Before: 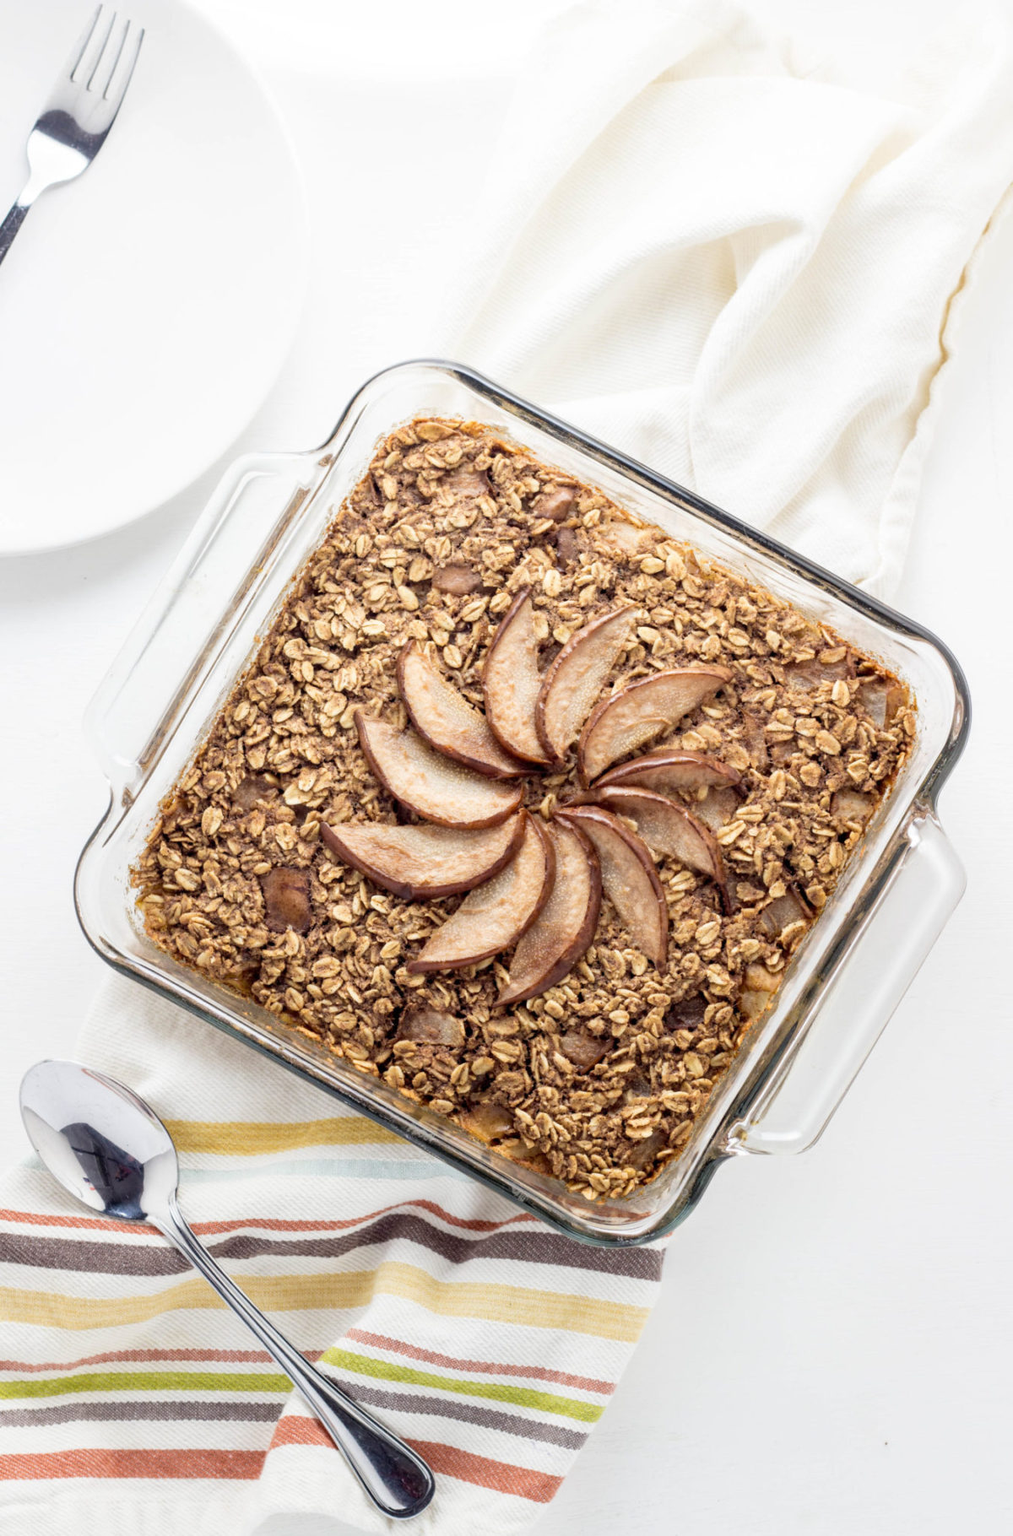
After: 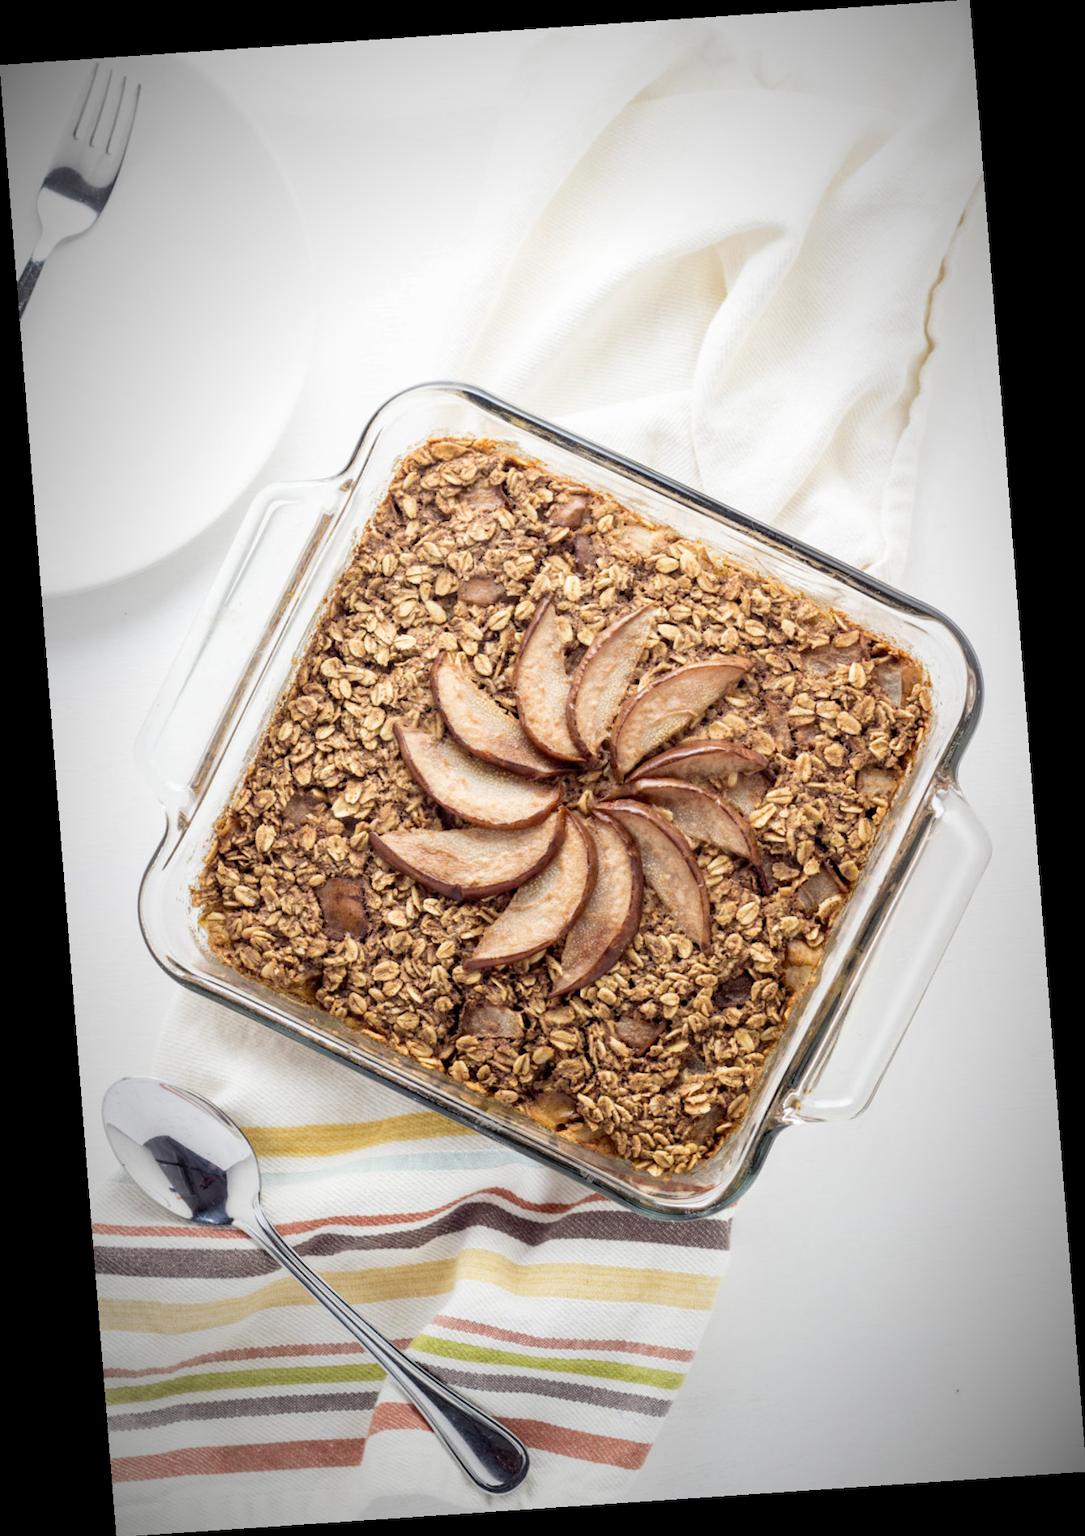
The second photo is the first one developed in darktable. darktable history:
rotate and perspective: rotation -4.2°, shear 0.006, automatic cropping off
vignetting: fall-off start 67.5%, fall-off radius 67.23%, brightness -0.813, automatic ratio true
